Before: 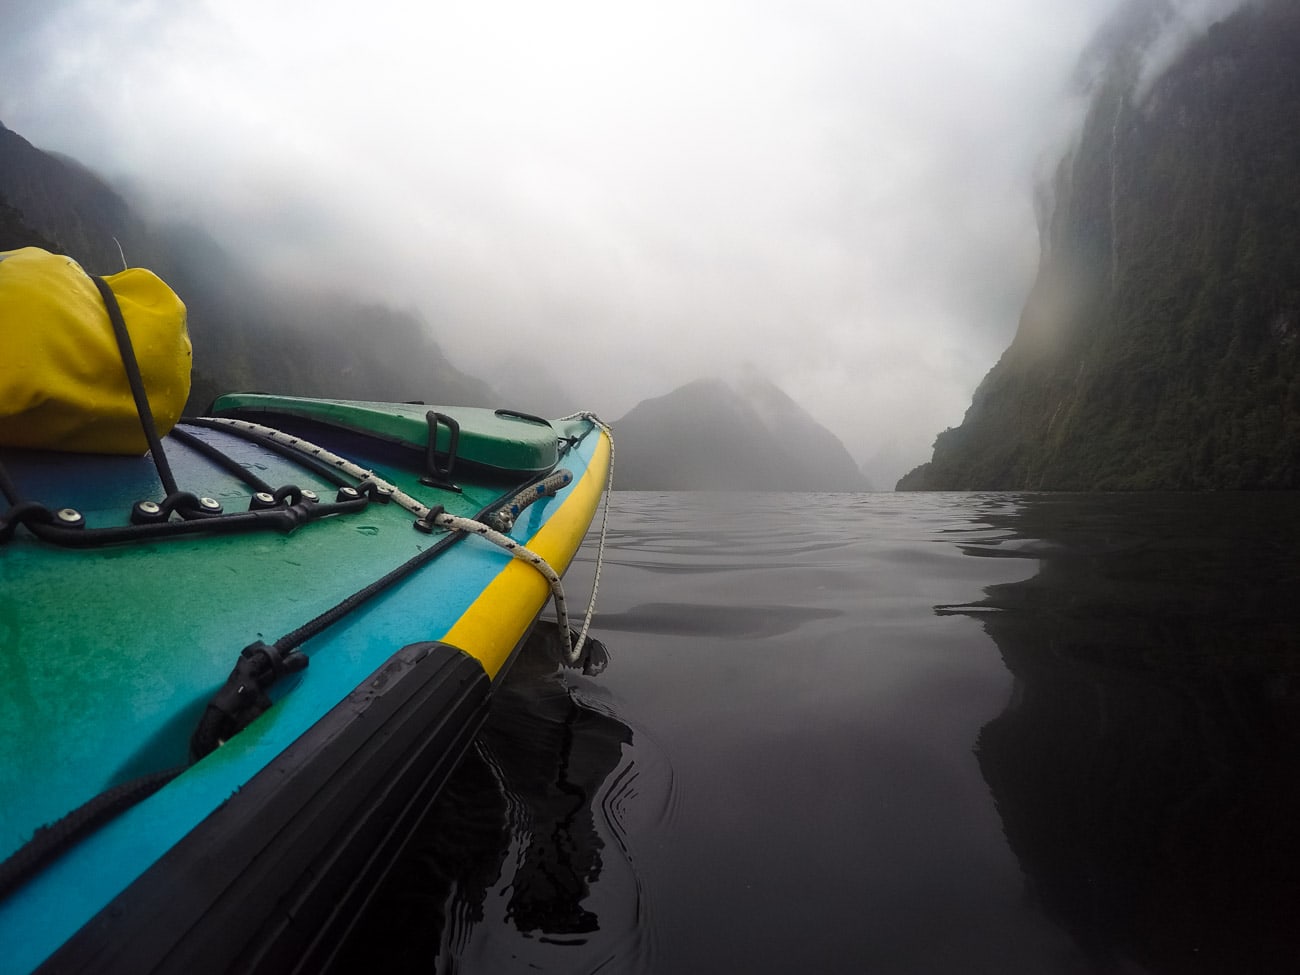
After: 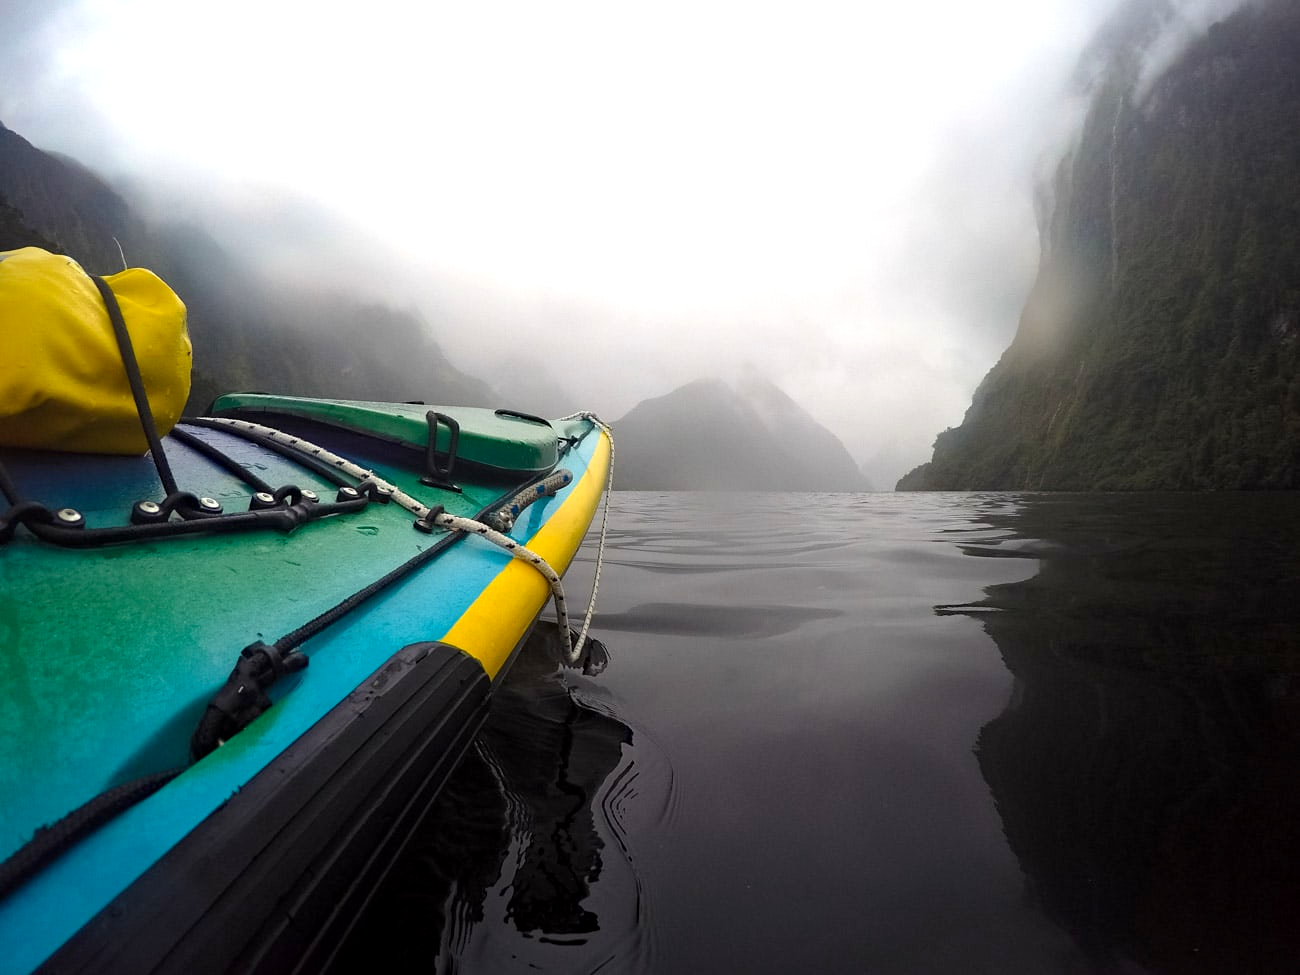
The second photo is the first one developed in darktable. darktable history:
exposure: black level correction 0.001, exposure 0.499 EV, compensate highlight preservation false
haze removal: adaptive false
